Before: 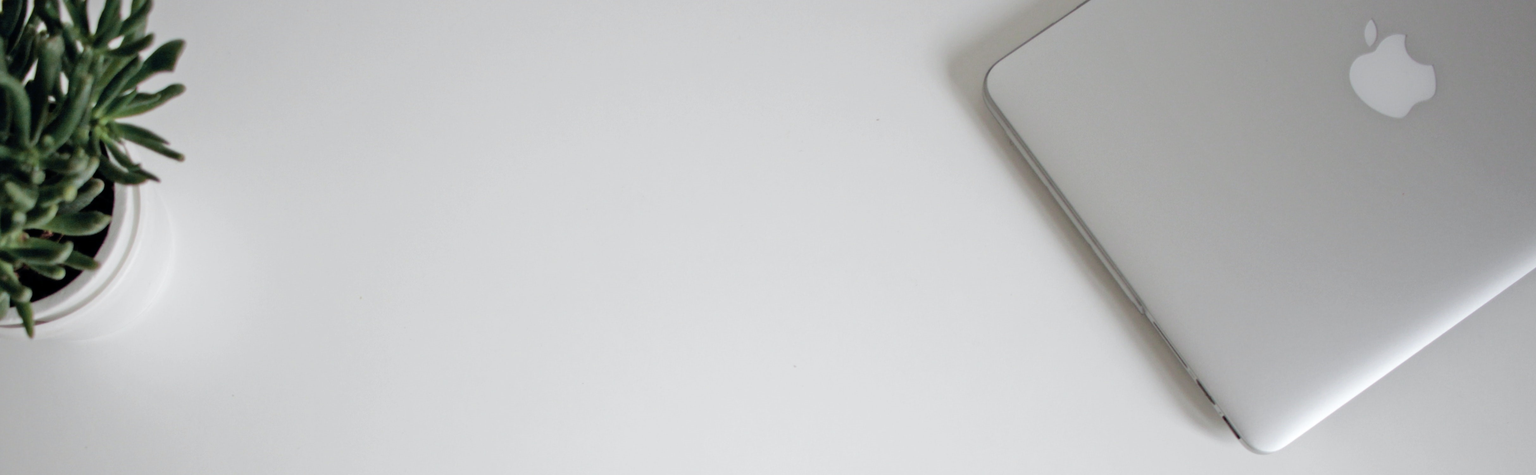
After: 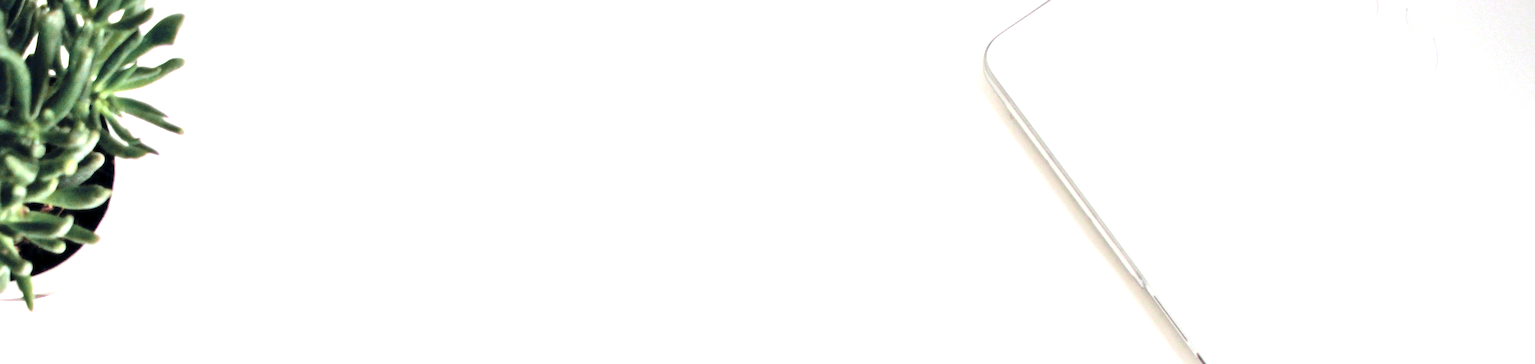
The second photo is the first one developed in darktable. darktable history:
exposure: exposure 2 EV, compensate exposure bias true, compensate highlight preservation false
color calibration: illuminant same as pipeline (D50), adaptation XYZ, x 0.346, y 0.358, temperature 5016.5 K
crop: top 5.598%, bottom 17.699%
